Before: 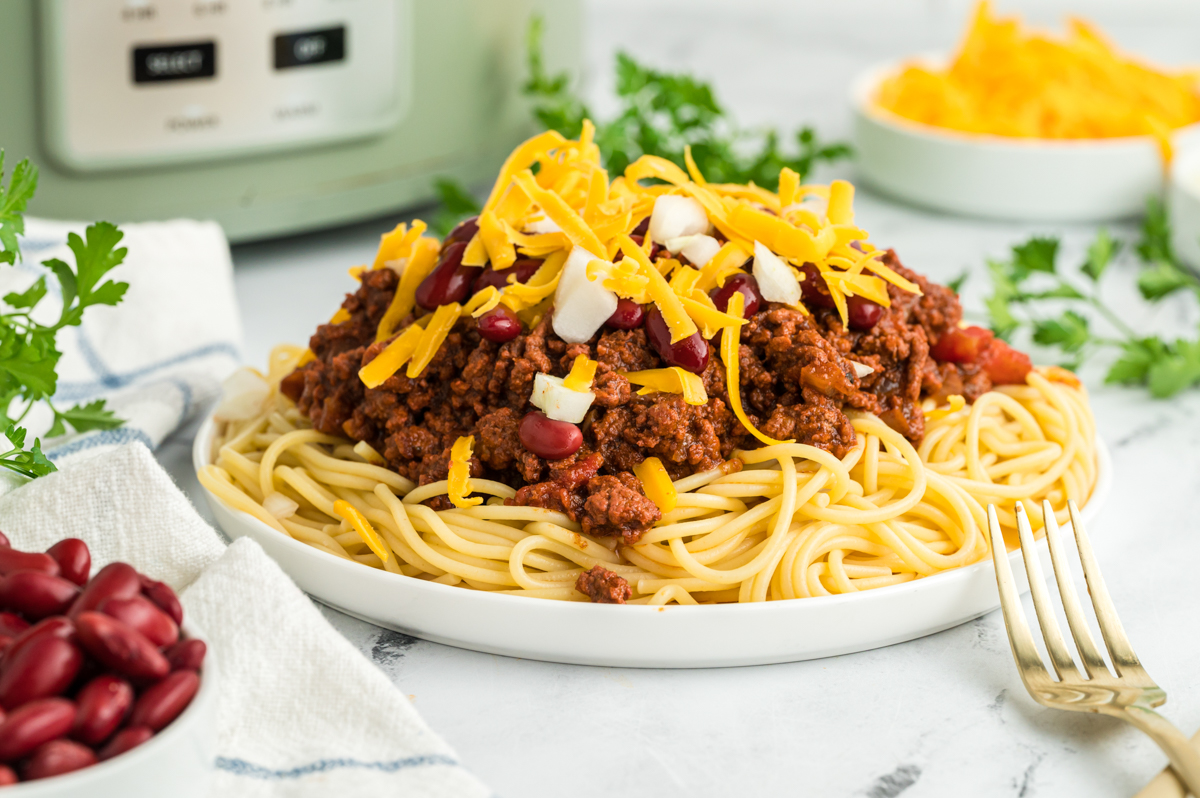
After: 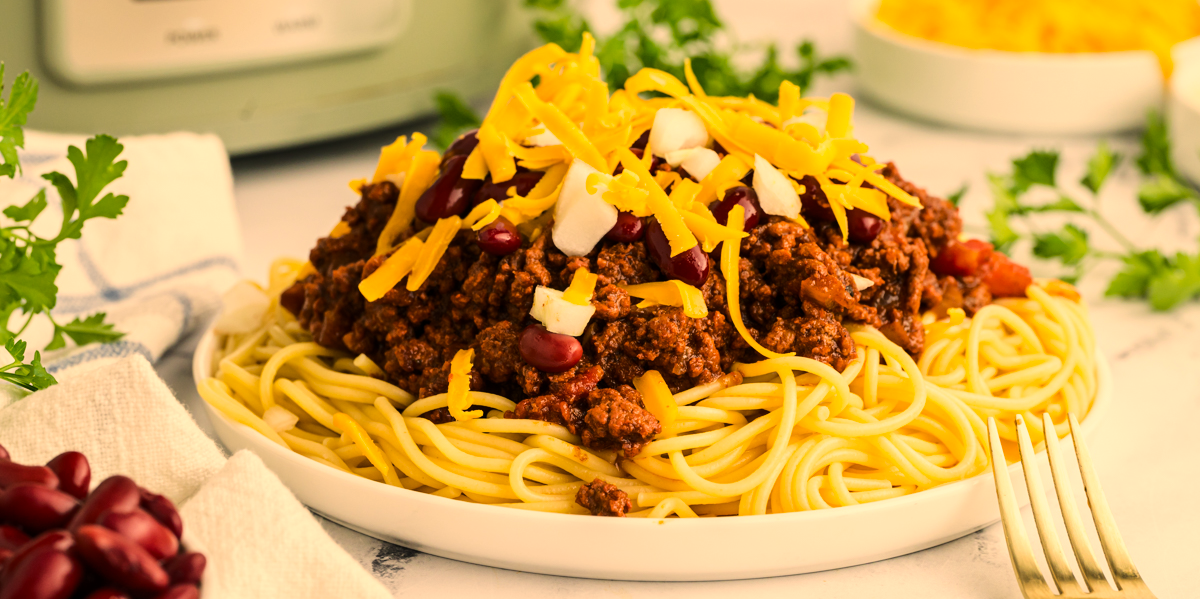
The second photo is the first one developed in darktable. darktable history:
crop: top 11.013%, bottom 13.871%
color correction: highlights a* 15.01, highlights b* 30.81
base curve: curves: ch0 [(0, 0) (0.073, 0.04) (0.157, 0.139) (0.492, 0.492) (0.758, 0.758) (1, 1)]
